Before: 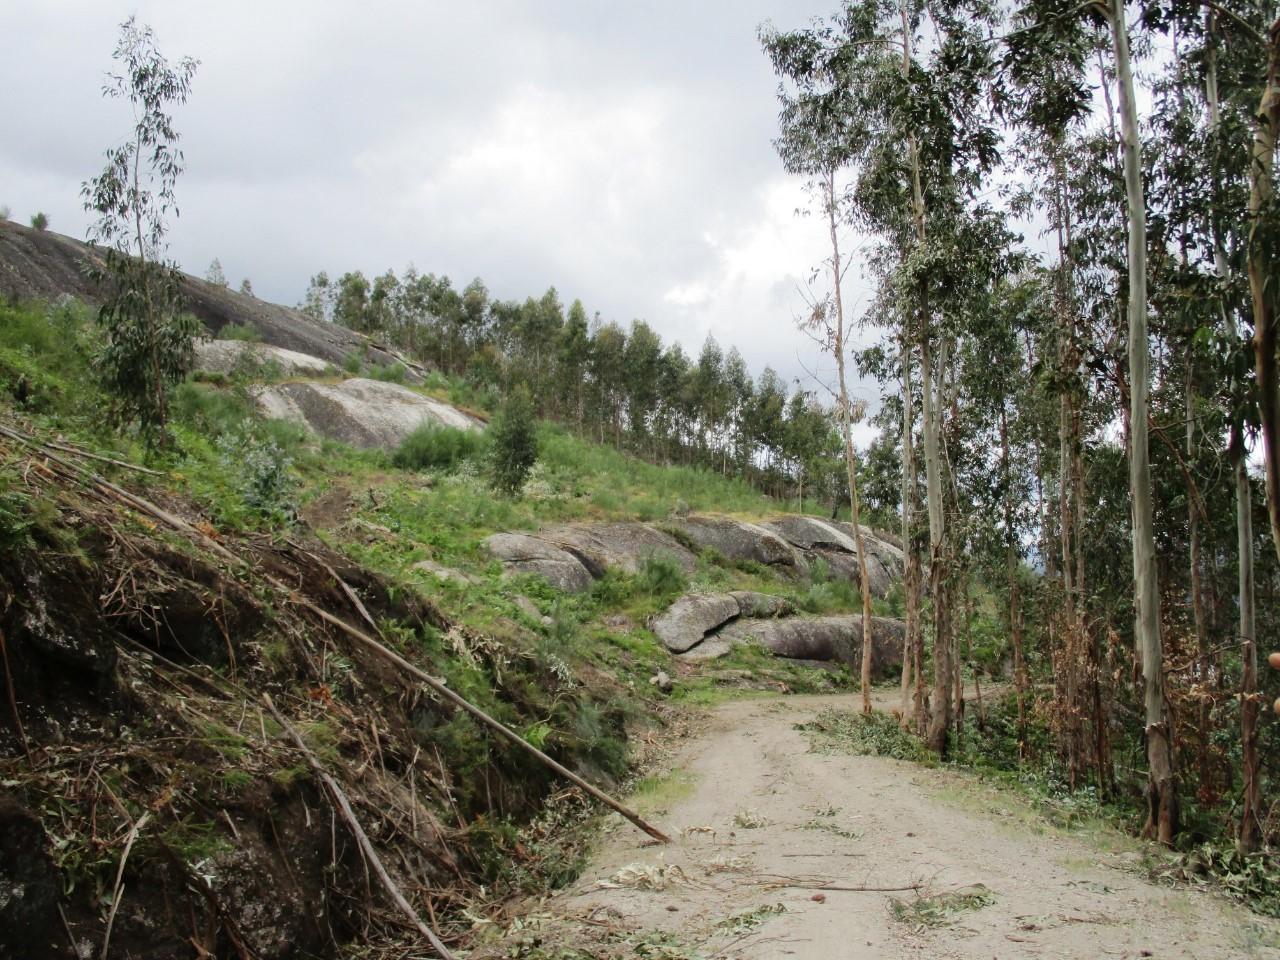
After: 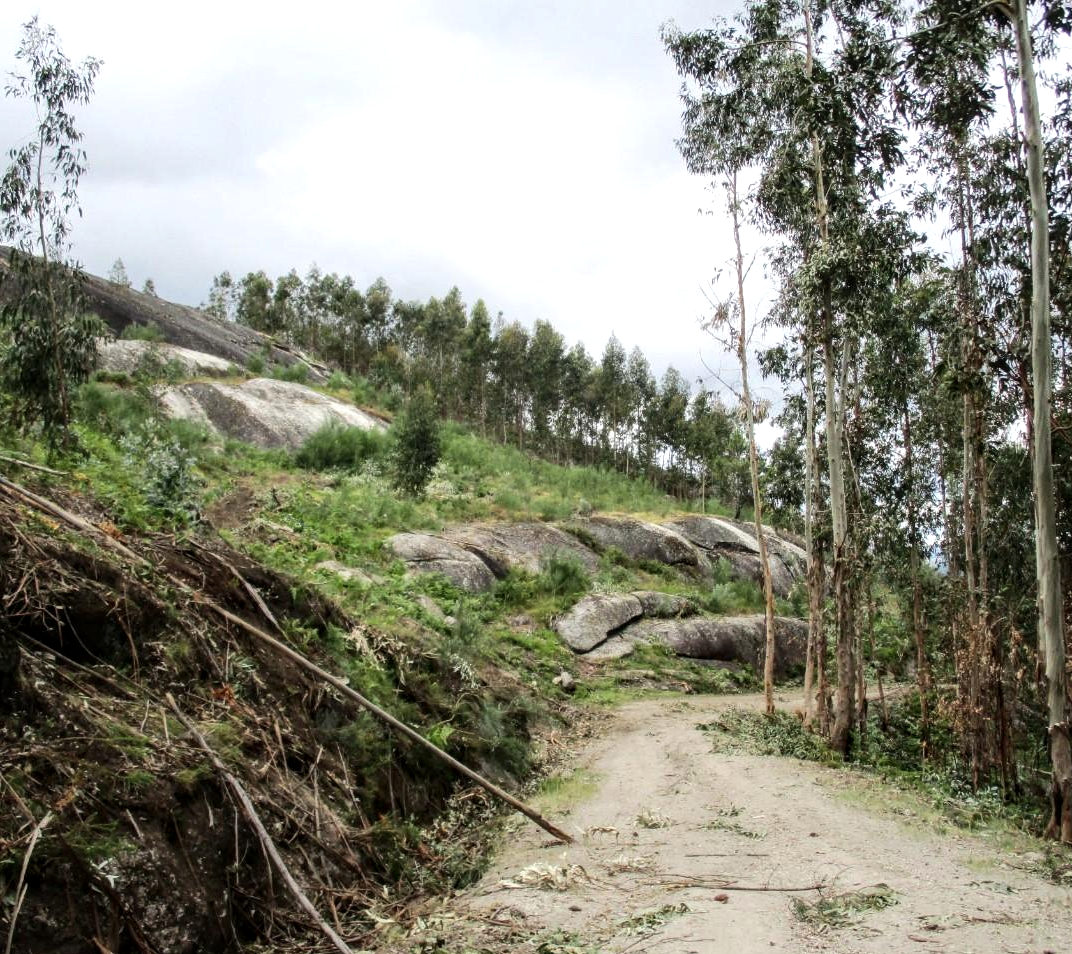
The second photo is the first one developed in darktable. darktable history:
local contrast: on, module defaults
crop: left 7.598%, right 7.873%
tone equalizer: -8 EV -0.417 EV, -7 EV -0.389 EV, -6 EV -0.333 EV, -5 EV -0.222 EV, -3 EV 0.222 EV, -2 EV 0.333 EV, -1 EV 0.389 EV, +0 EV 0.417 EV, edges refinement/feathering 500, mask exposure compensation -1.57 EV, preserve details no
